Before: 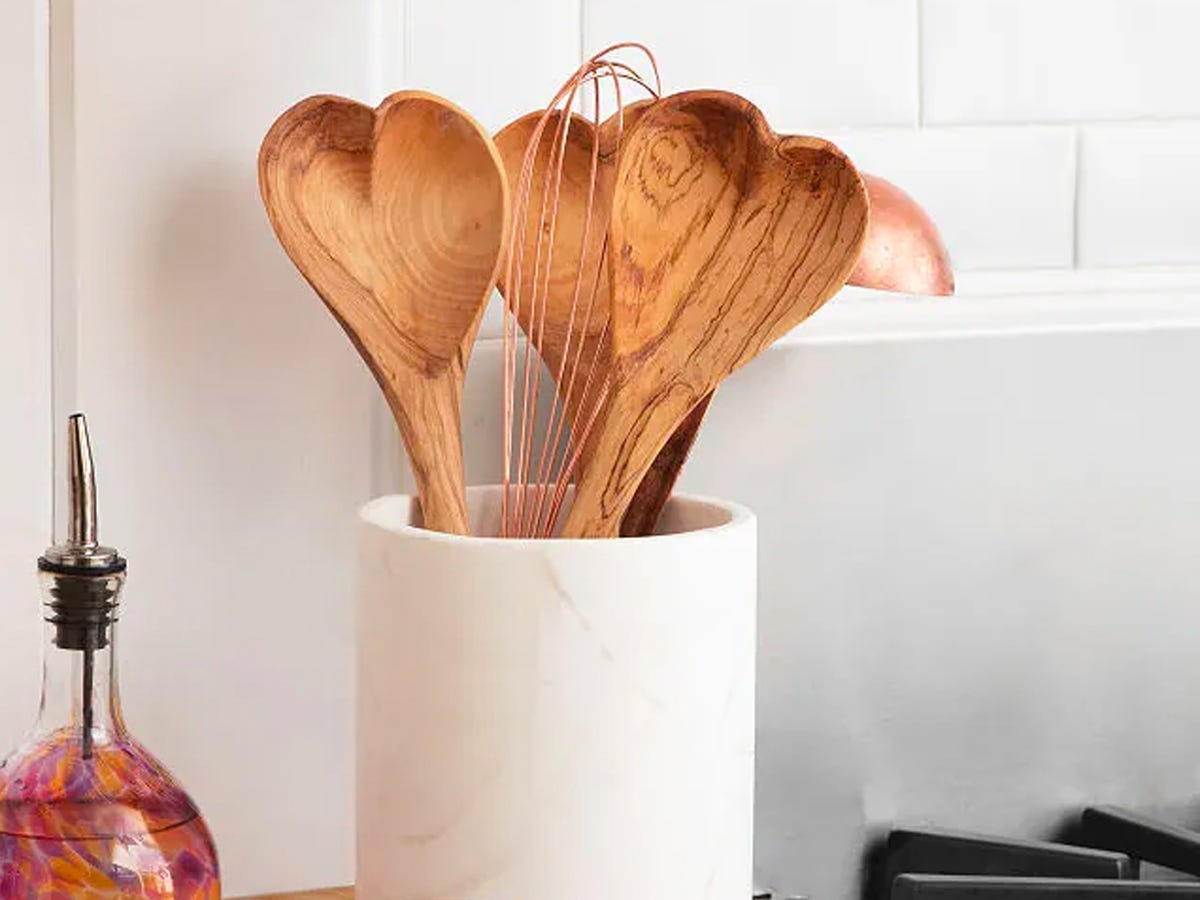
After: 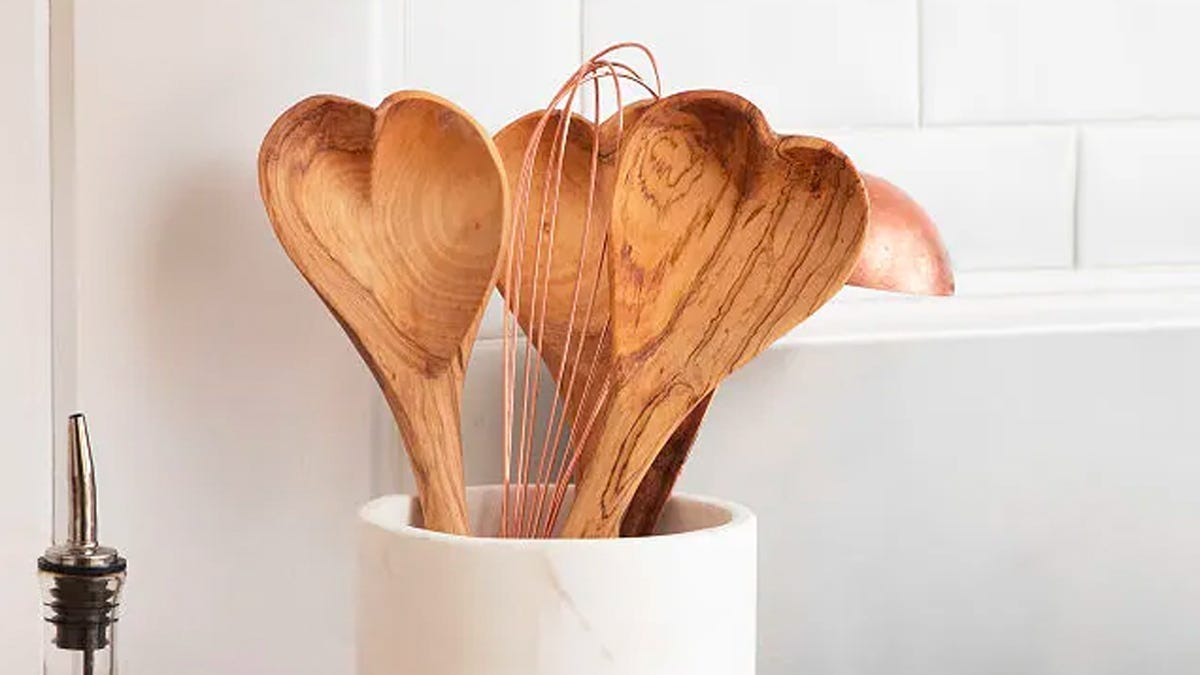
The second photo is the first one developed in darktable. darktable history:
crop: bottom 24.989%
